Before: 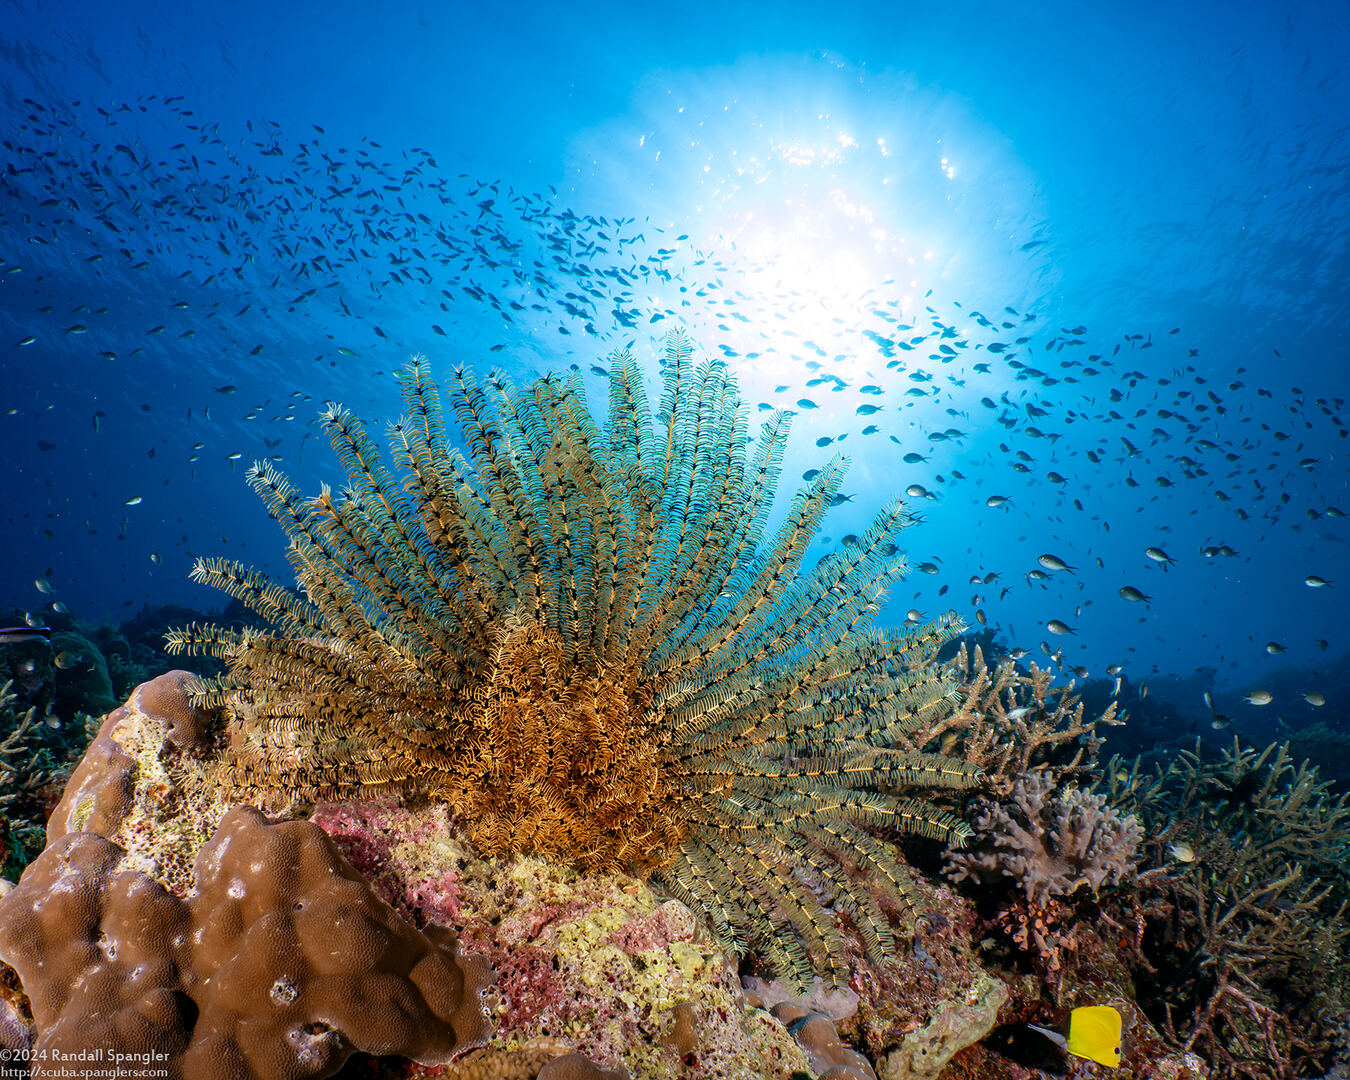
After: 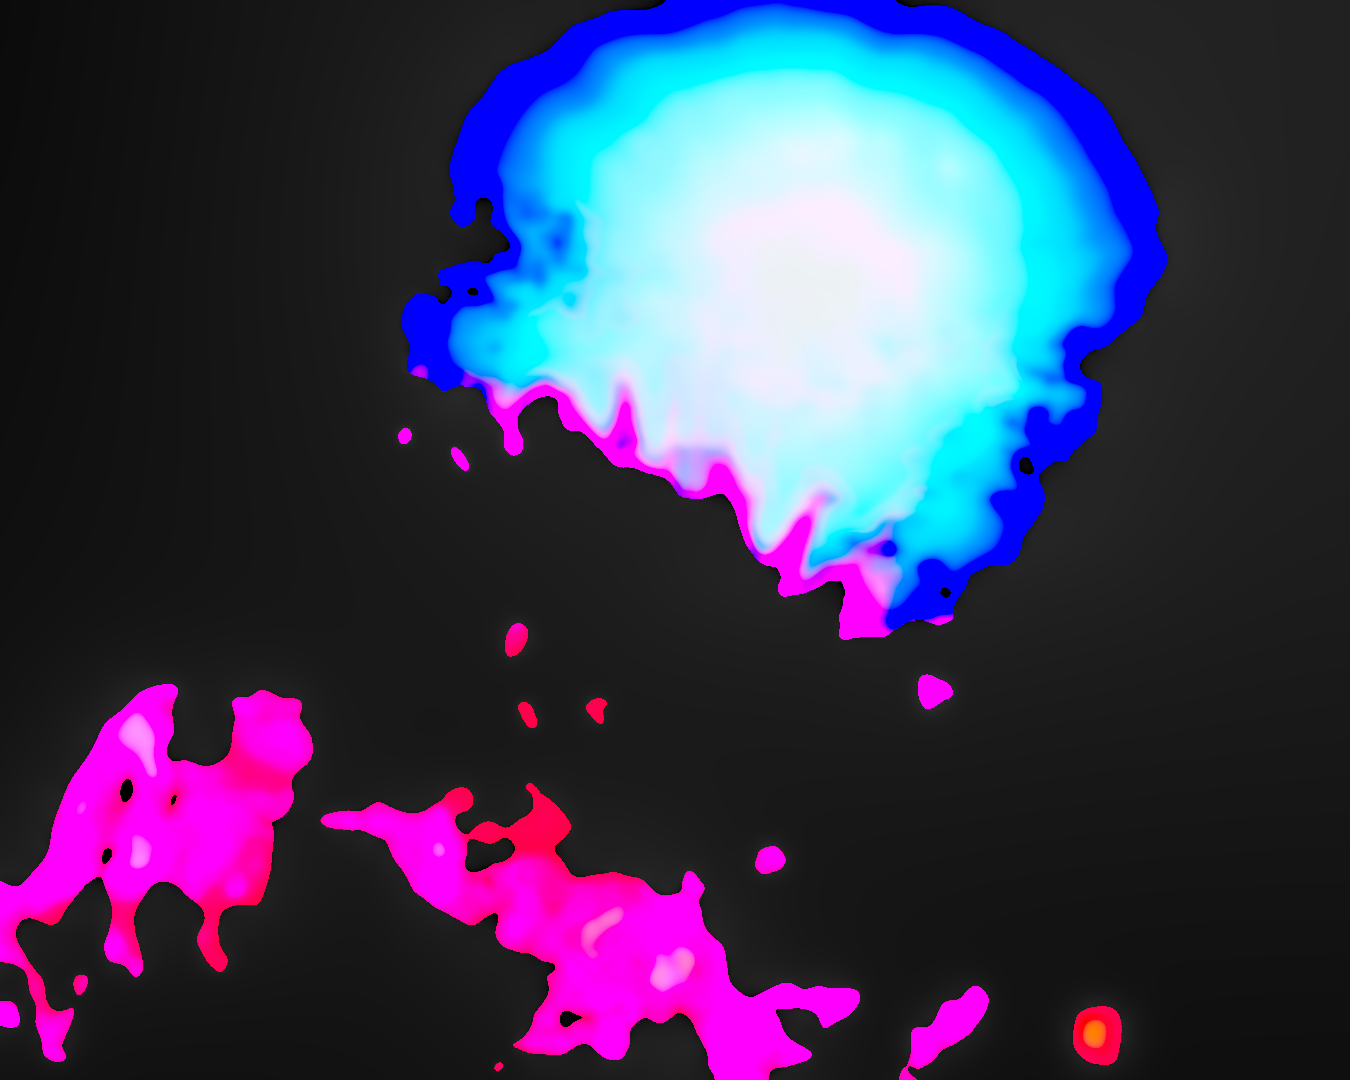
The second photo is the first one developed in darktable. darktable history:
levels: levels [0.246, 0.246, 0.506]
lowpass: on, module defaults
contrast brightness saturation: contrast 0.83, brightness 0.59, saturation 0.59
color balance: mode lift, gamma, gain (sRGB), lift [1, 1, 0.101, 1]
tone curve: curves: ch0 [(0, 0) (0.081, 0.033) (0.192, 0.124) (0.283, 0.238) (0.407, 0.476) (0.495, 0.521) (0.661, 0.756) (0.788, 0.87) (1, 0.951)]; ch1 [(0, 0) (0.161, 0.092) (0.35, 0.33) (0.392, 0.392) (0.427, 0.426) (0.479, 0.472) (0.505, 0.497) (0.521, 0.524) (0.567, 0.56) (0.583, 0.592) (0.625, 0.627) (0.678, 0.733) (1, 1)]; ch2 [(0, 0) (0.346, 0.362) (0.404, 0.427) (0.502, 0.499) (0.531, 0.523) (0.544, 0.561) (0.58, 0.59) (0.629, 0.642) (0.717, 0.678) (1, 1)], color space Lab, independent channels, preserve colors none
local contrast: highlights 0%, shadows 0%, detail 182%
